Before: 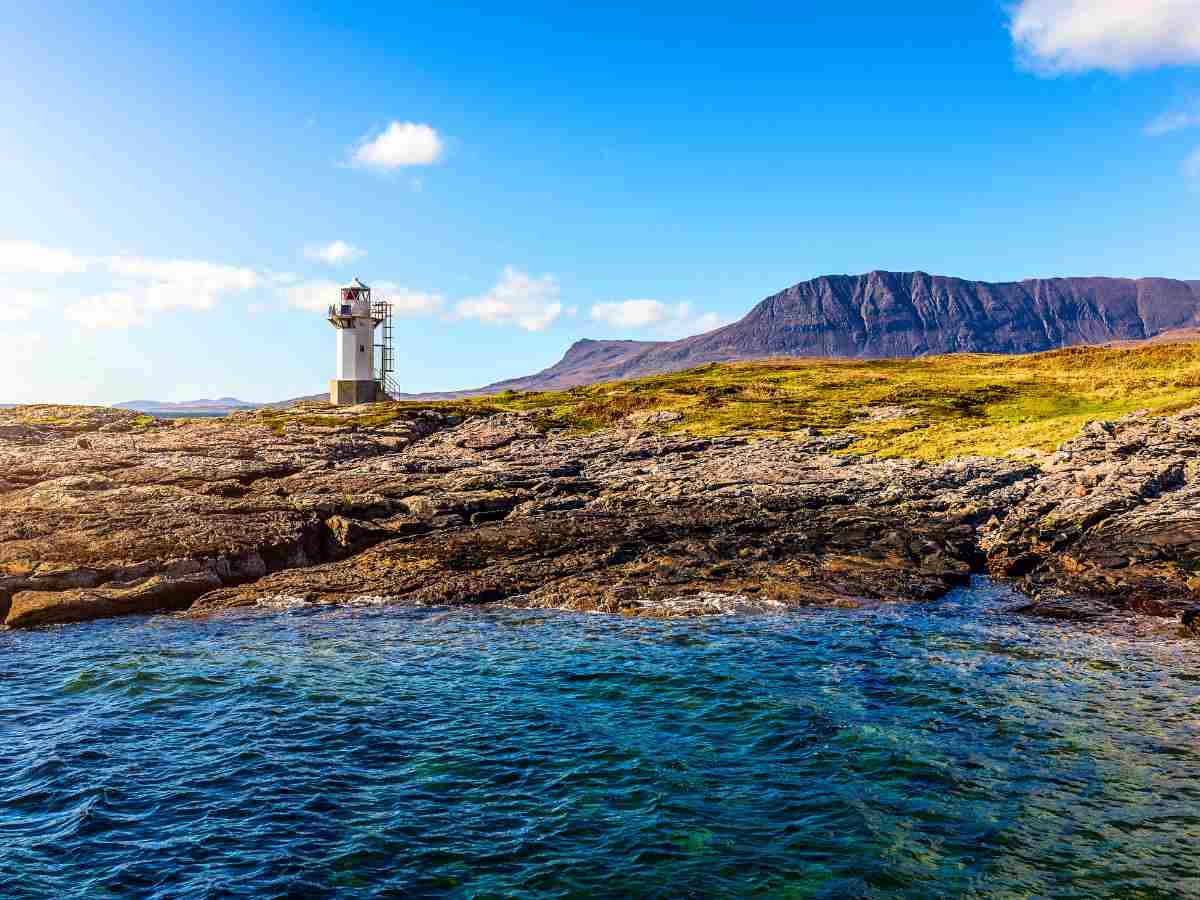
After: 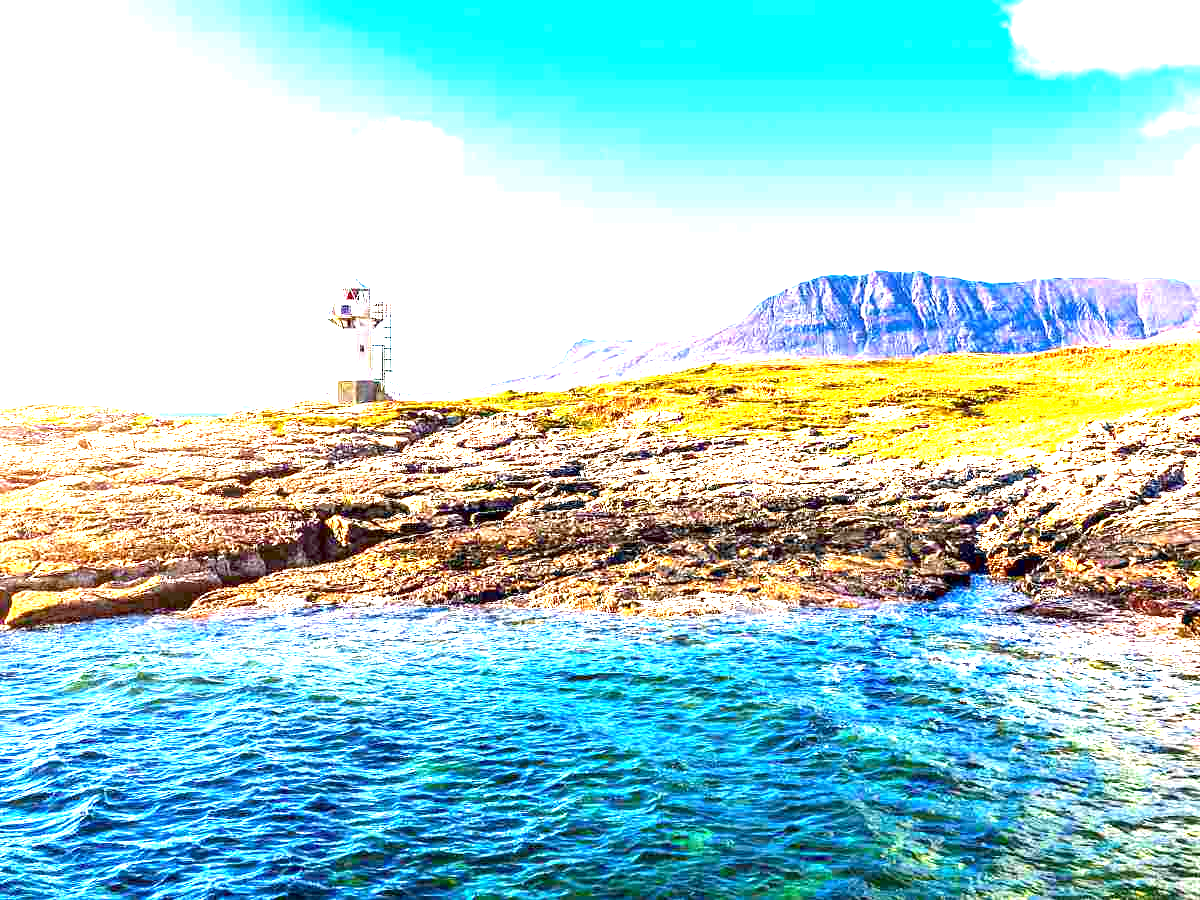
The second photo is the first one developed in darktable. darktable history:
exposure: black level correction 0.001, exposure 2.622 EV, compensate highlight preservation false
